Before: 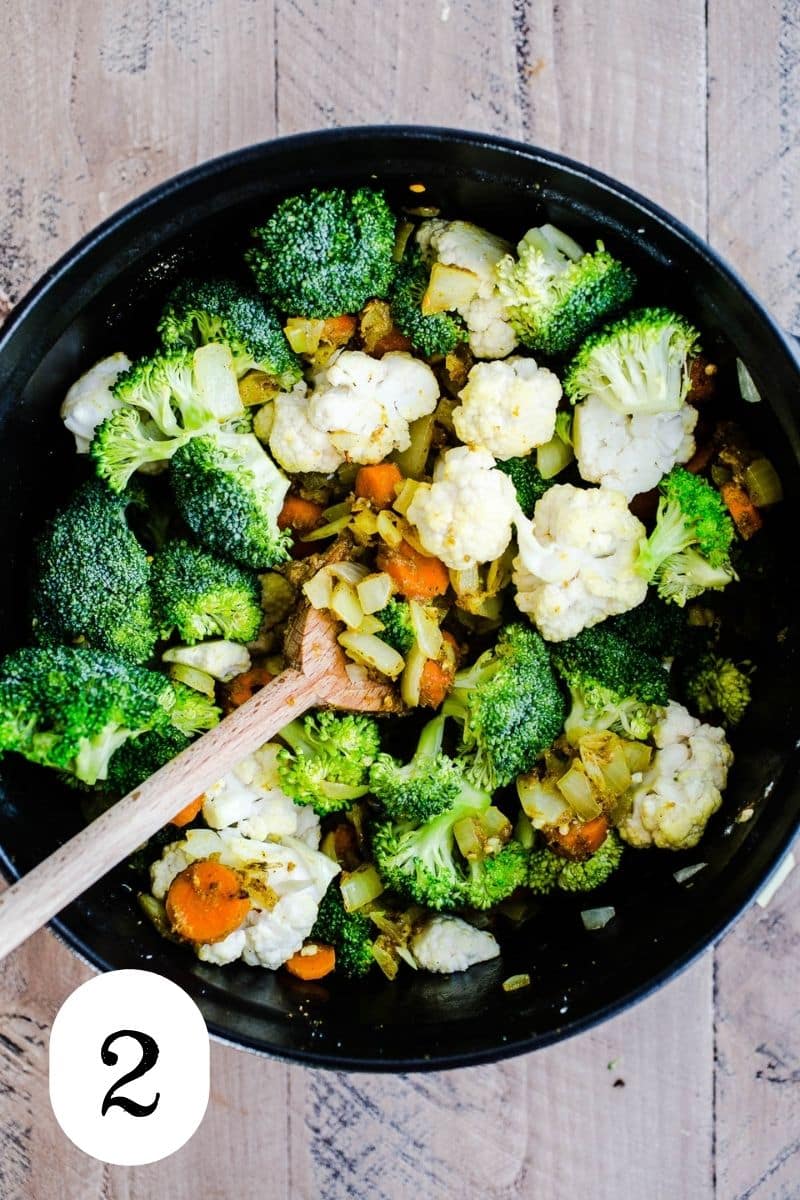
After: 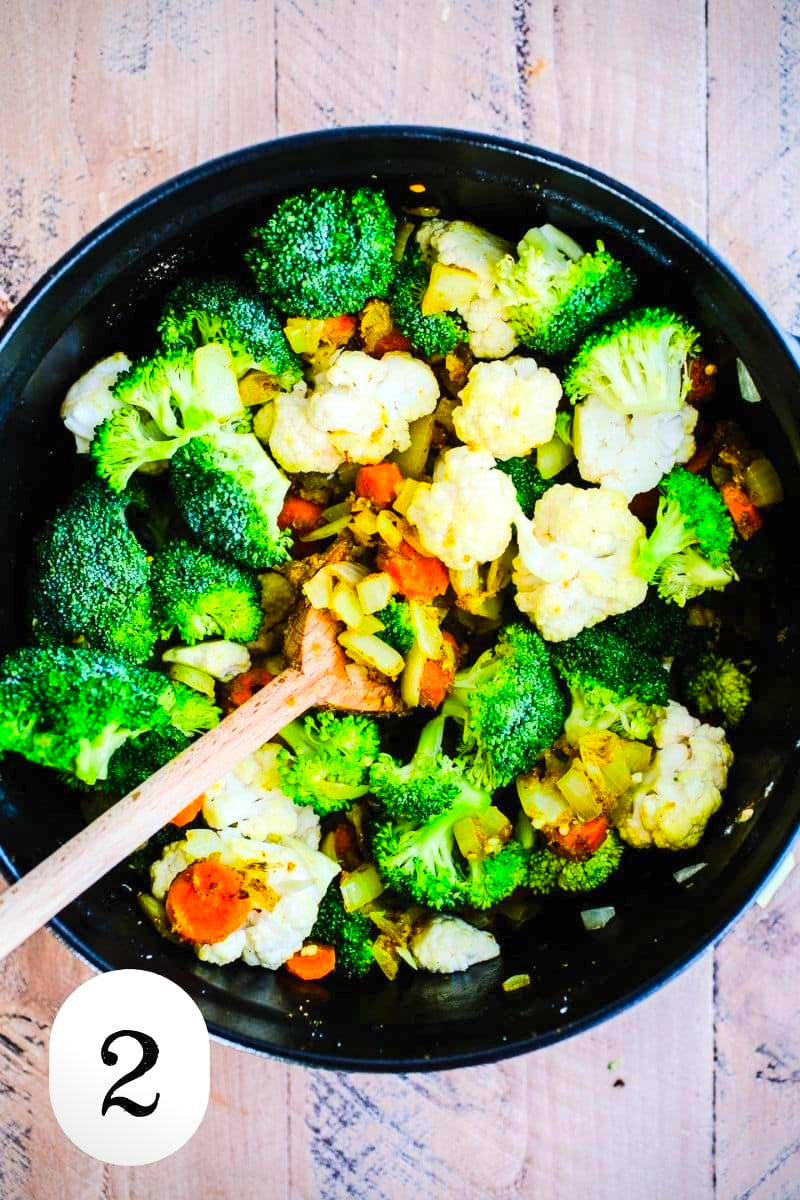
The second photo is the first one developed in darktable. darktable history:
contrast brightness saturation: contrast 0.201, brightness 0.192, saturation 0.812
vignetting: fall-off start 91.34%, saturation -0.001
